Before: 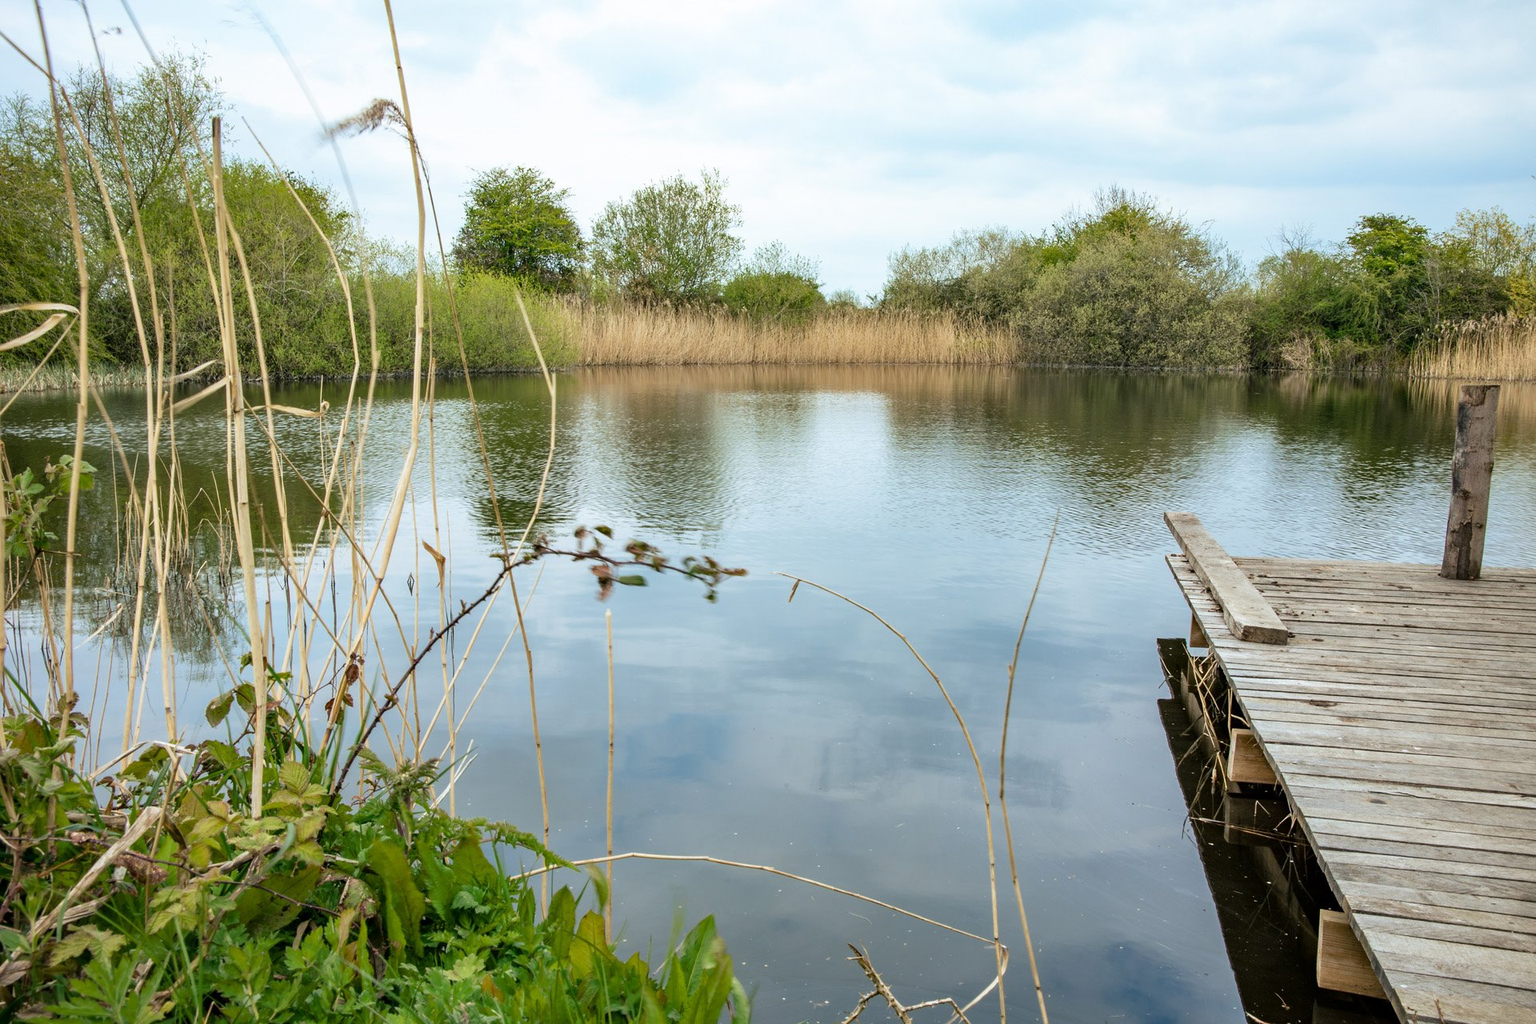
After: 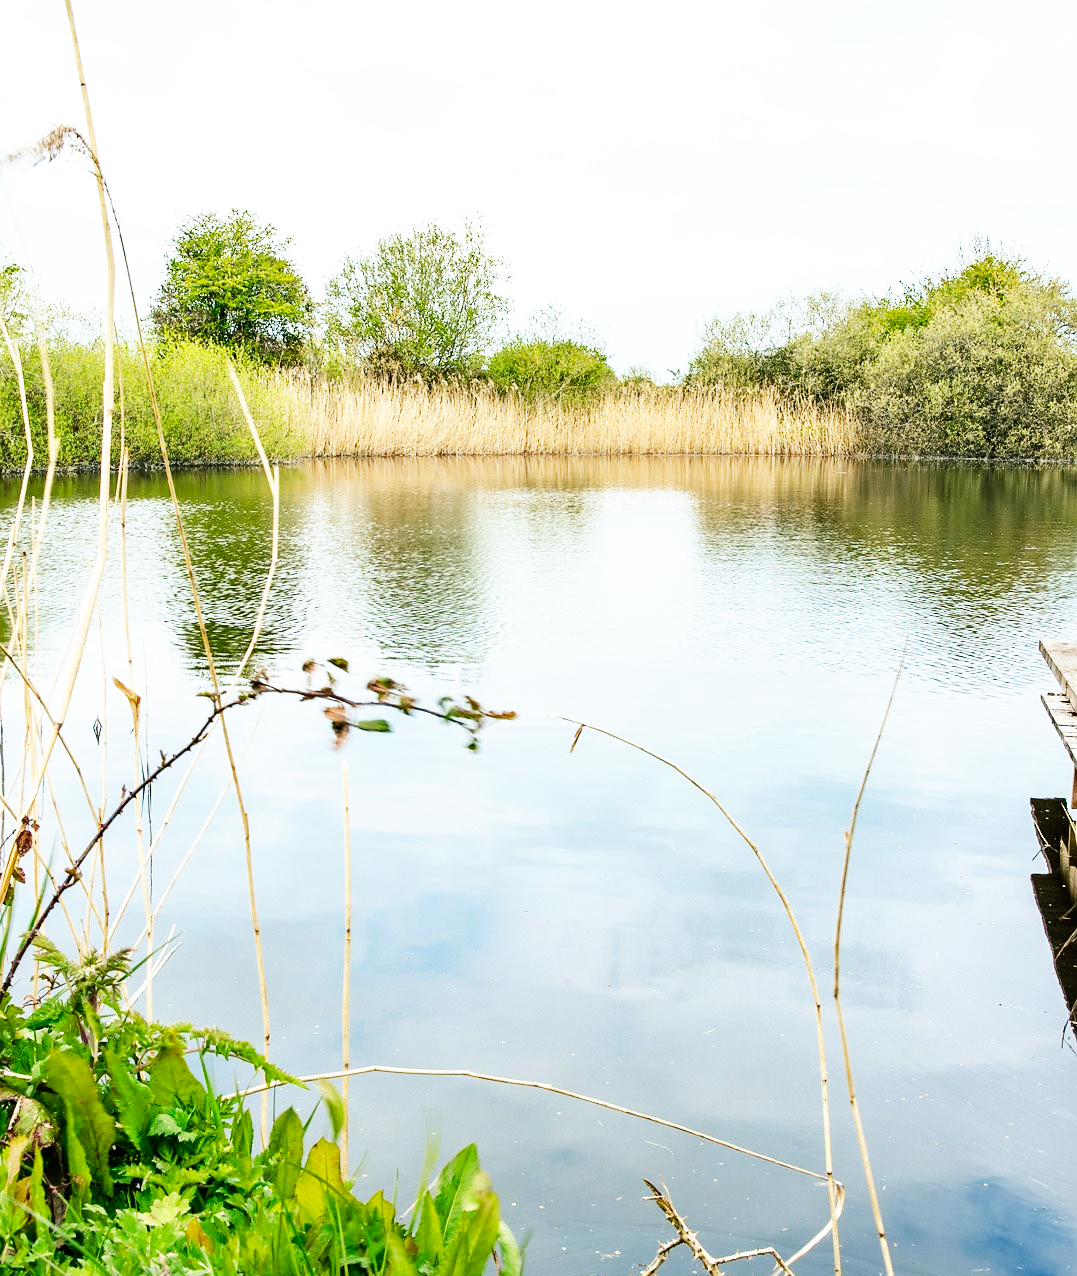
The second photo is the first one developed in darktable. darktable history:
crop: left 21.674%, right 22.086%
base curve: curves: ch0 [(0, 0) (0.007, 0.004) (0.027, 0.03) (0.046, 0.07) (0.207, 0.54) (0.442, 0.872) (0.673, 0.972) (1, 1)], preserve colors none
sharpen: radius 1
